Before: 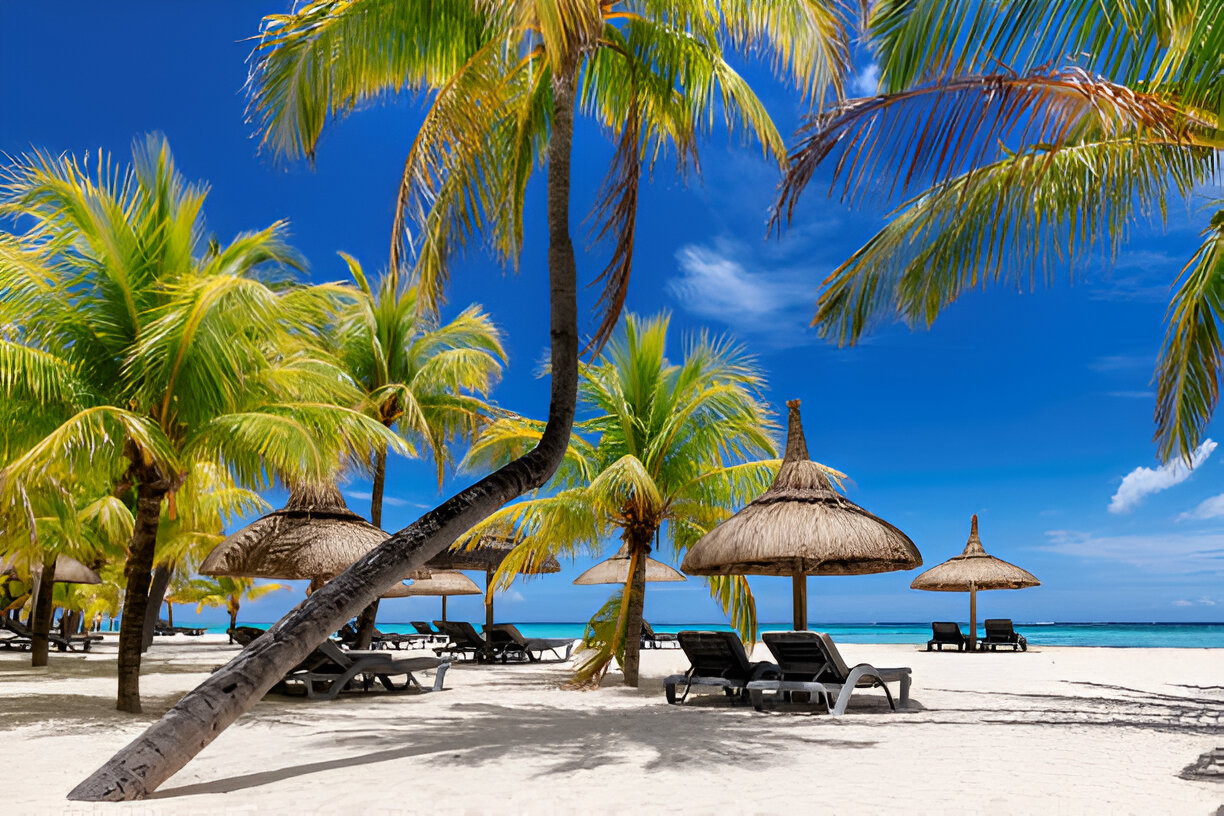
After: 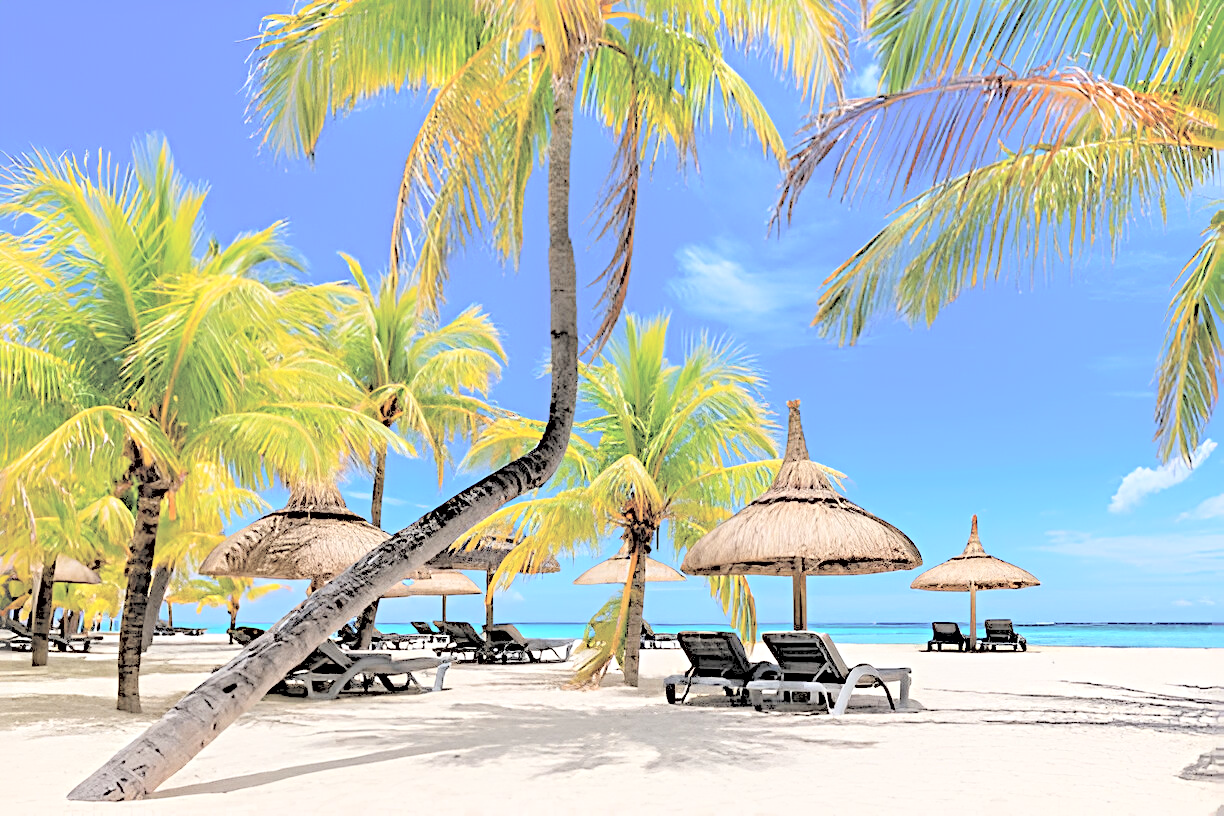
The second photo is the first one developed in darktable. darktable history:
contrast brightness saturation: brightness 1
sharpen: radius 4.883
